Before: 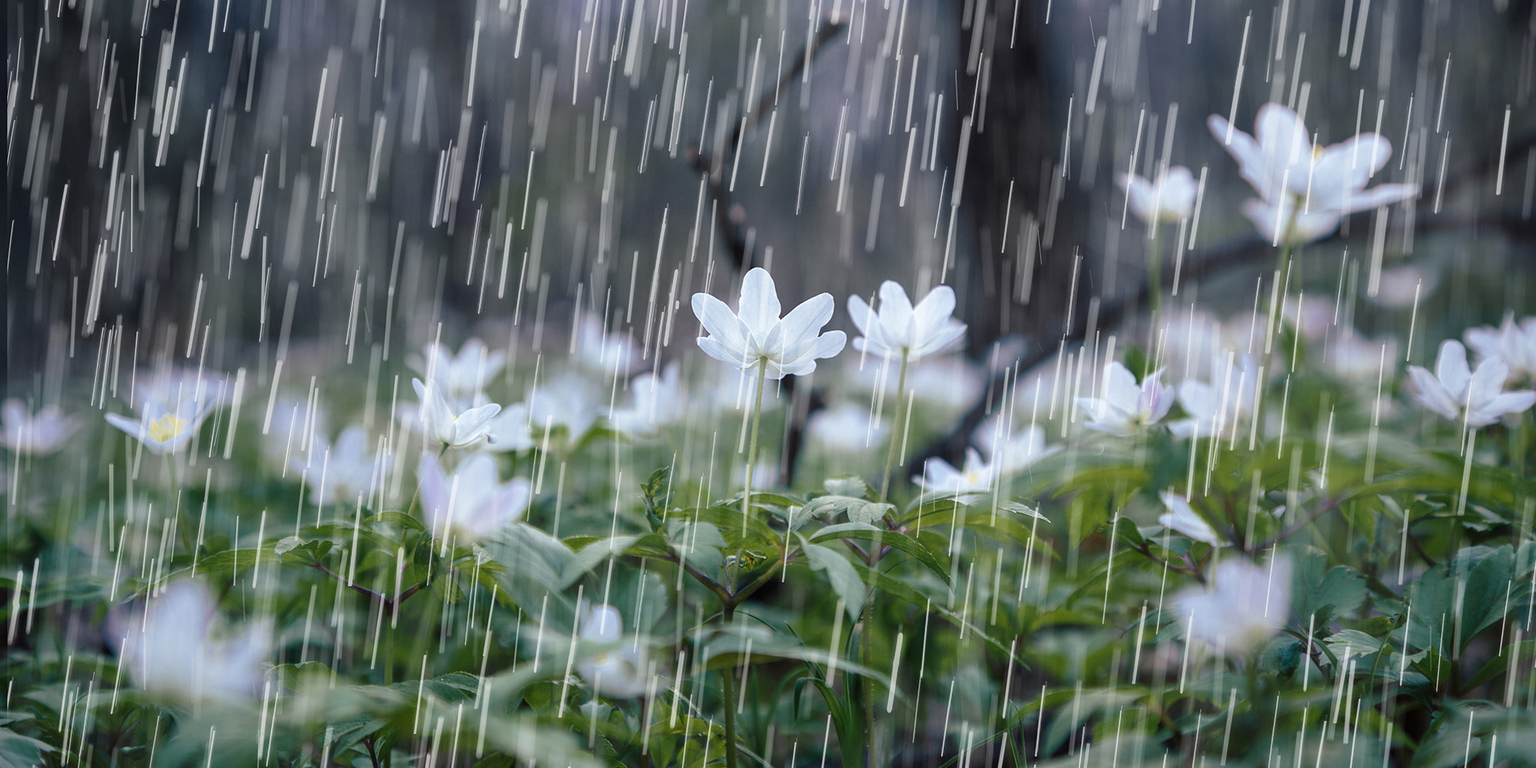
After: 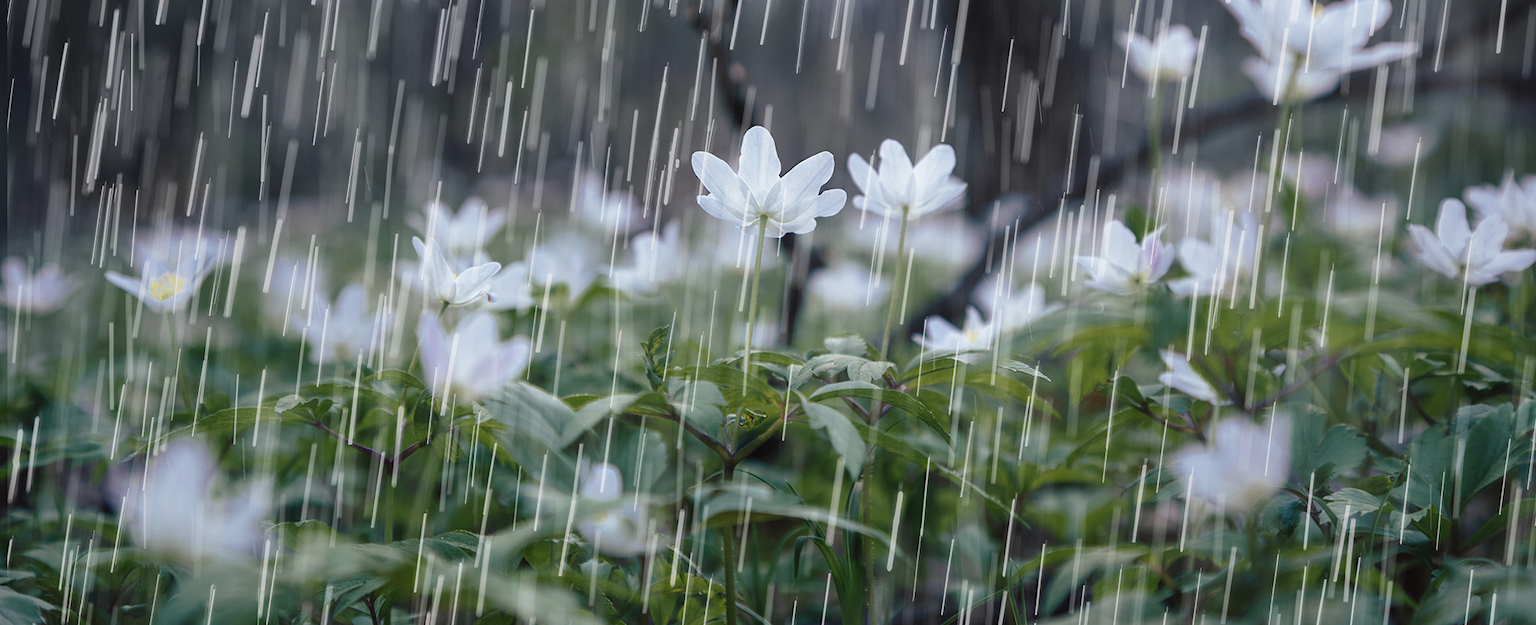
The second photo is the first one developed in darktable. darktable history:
contrast brightness saturation: contrast -0.066, brightness -0.03, saturation -0.111
crop and rotate: top 18.449%
tone equalizer: mask exposure compensation -0.504 EV
